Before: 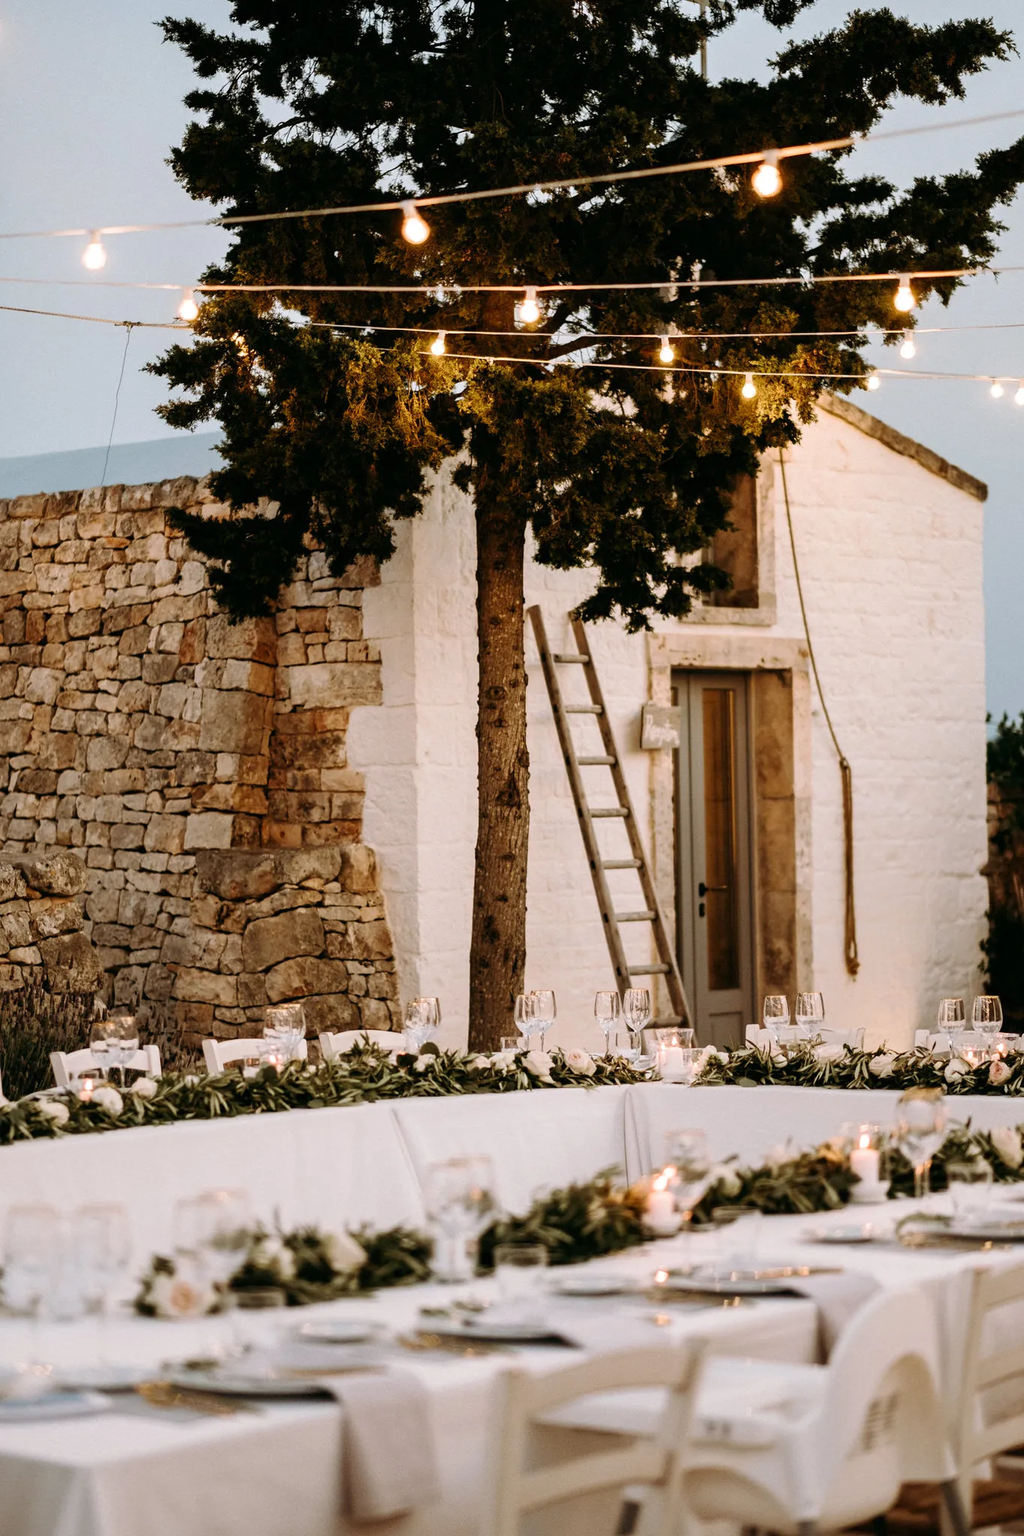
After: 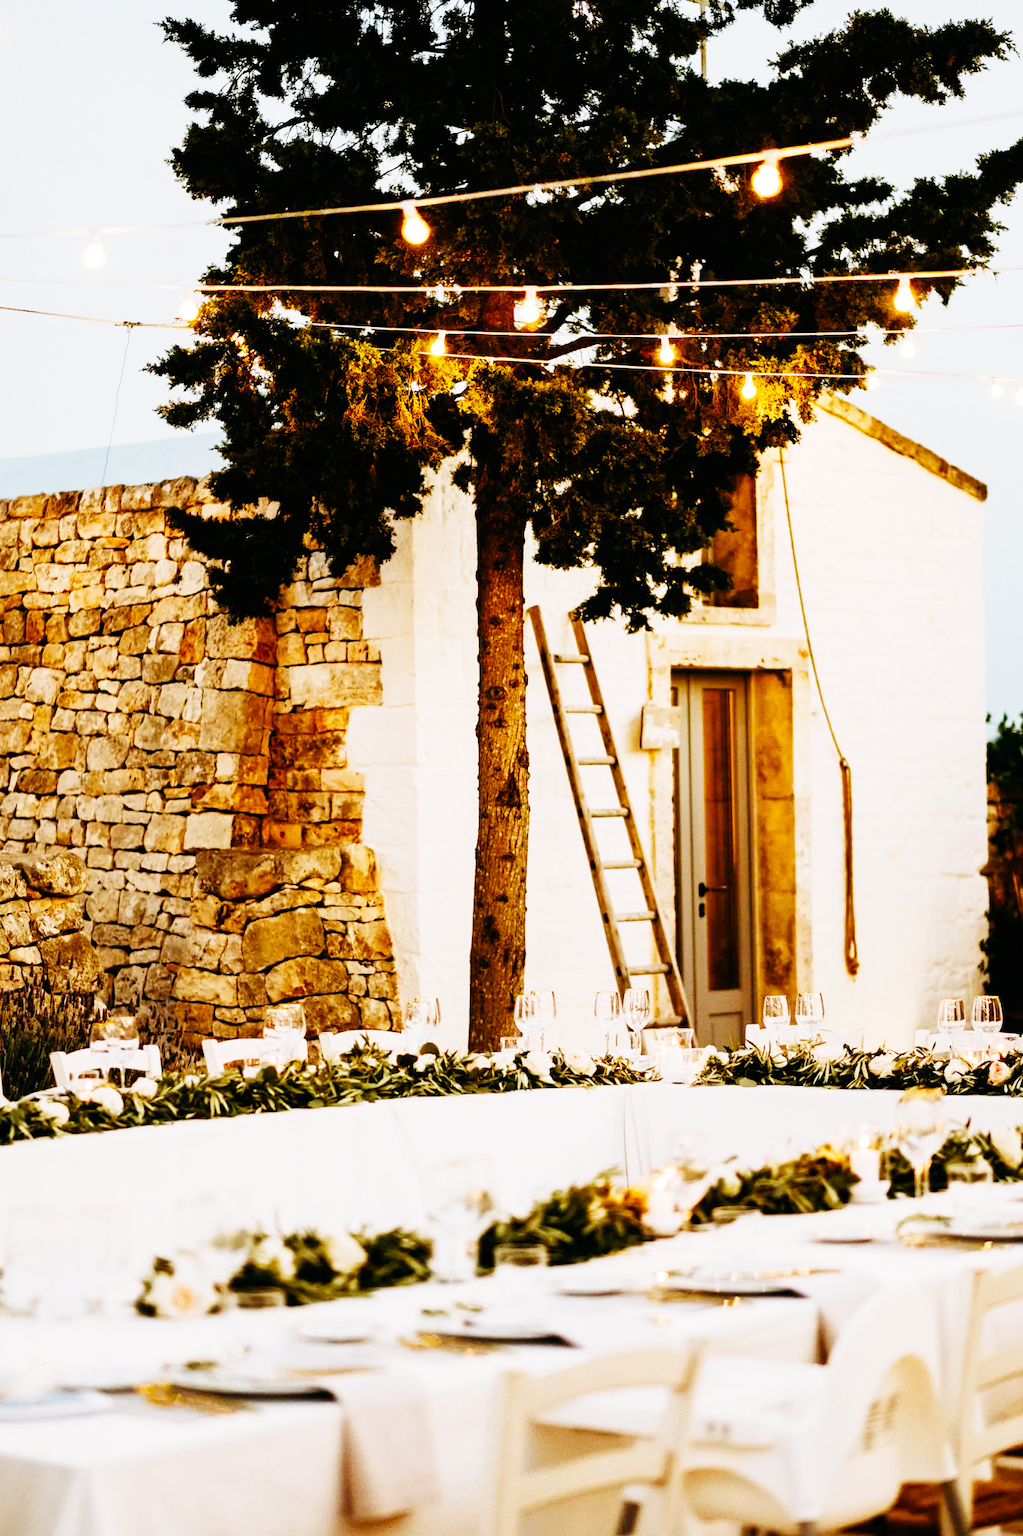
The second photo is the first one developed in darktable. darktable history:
base curve: curves: ch0 [(0, 0) (0, 0.001) (0.001, 0.001) (0.004, 0.002) (0.007, 0.004) (0.015, 0.013) (0.033, 0.045) (0.052, 0.096) (0.075, 0.17) (0.099, 0.241) (0.163, 0.42) (0.219, 0.55) (0.259, 0.616) (0.327, 0.722) (0.365, 0.765) (0.522, 0.873) (0.547, 0.881) (0.689, 0.919) (0.826, 0.952) (1, 1)], preserve colors none
color balance rgb: perceptual saturation grading › global saturation 20%, global vibrance 20%
